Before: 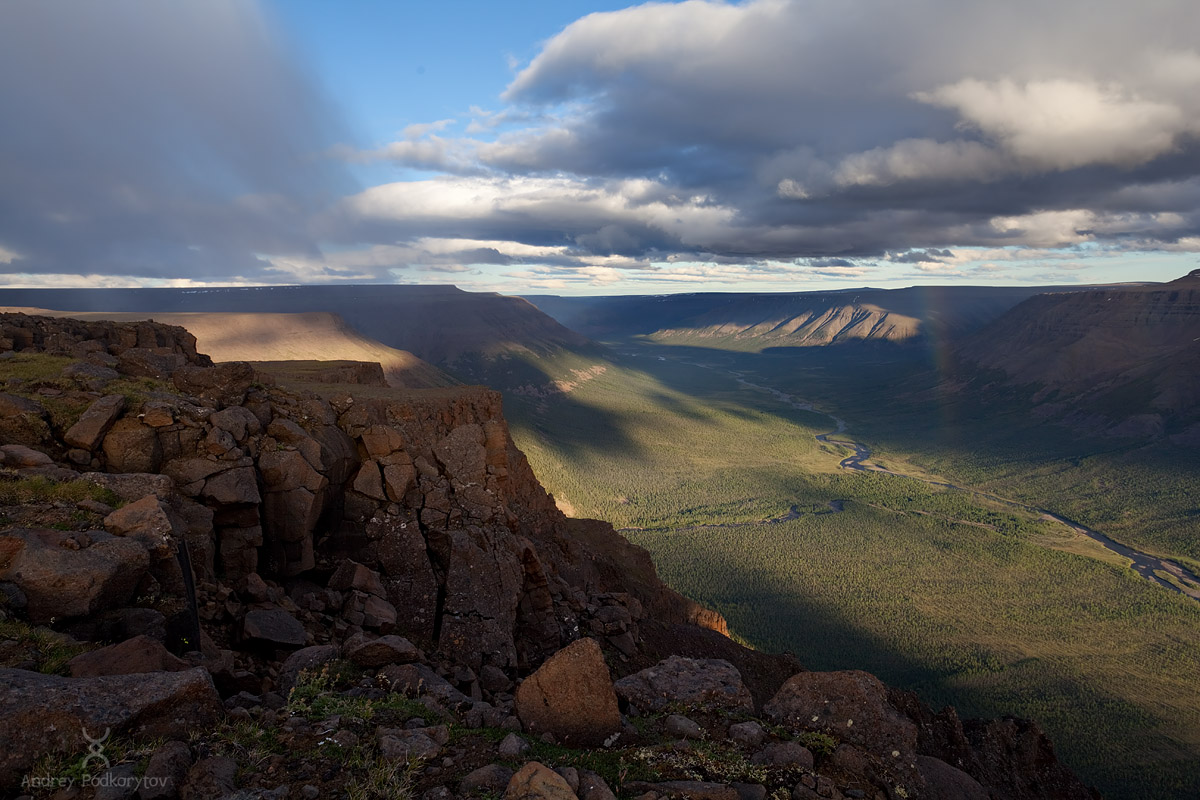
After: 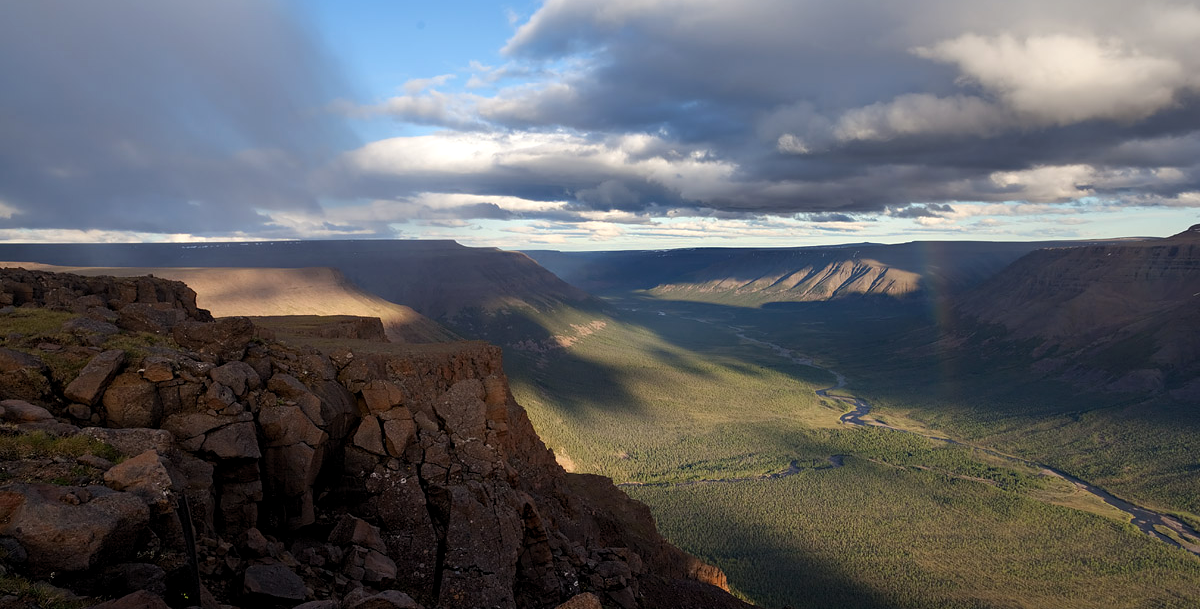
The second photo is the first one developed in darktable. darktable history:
crop: top 5.63%, bottom 18.149%
levels: levels [0.016, 0.484, 0.953]
